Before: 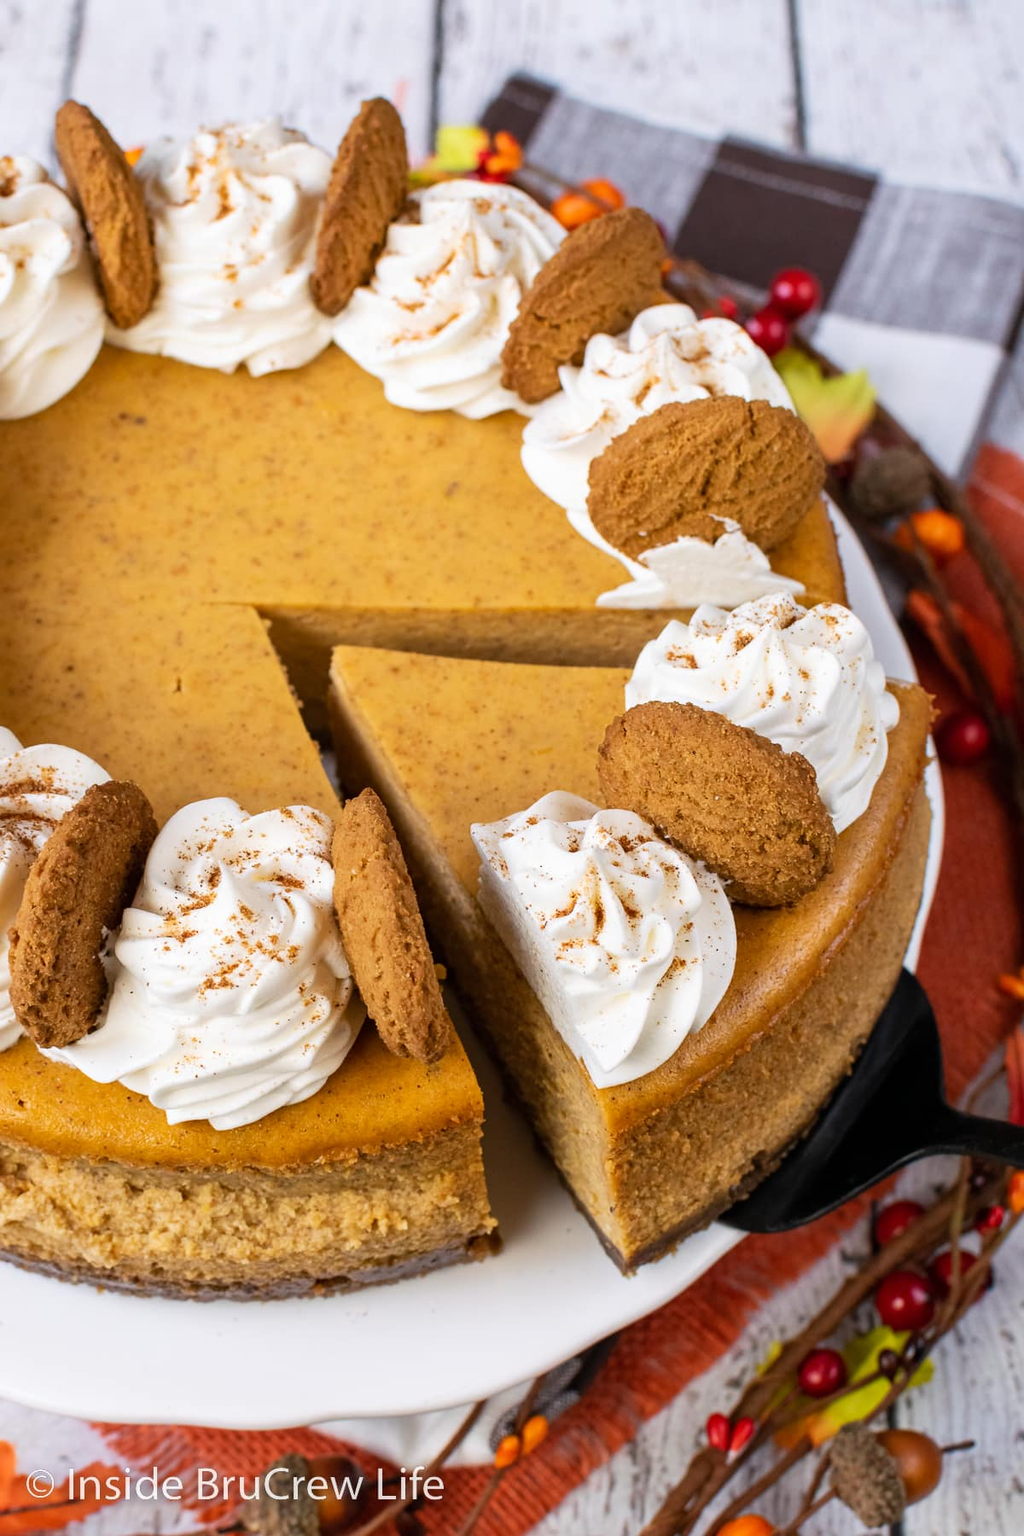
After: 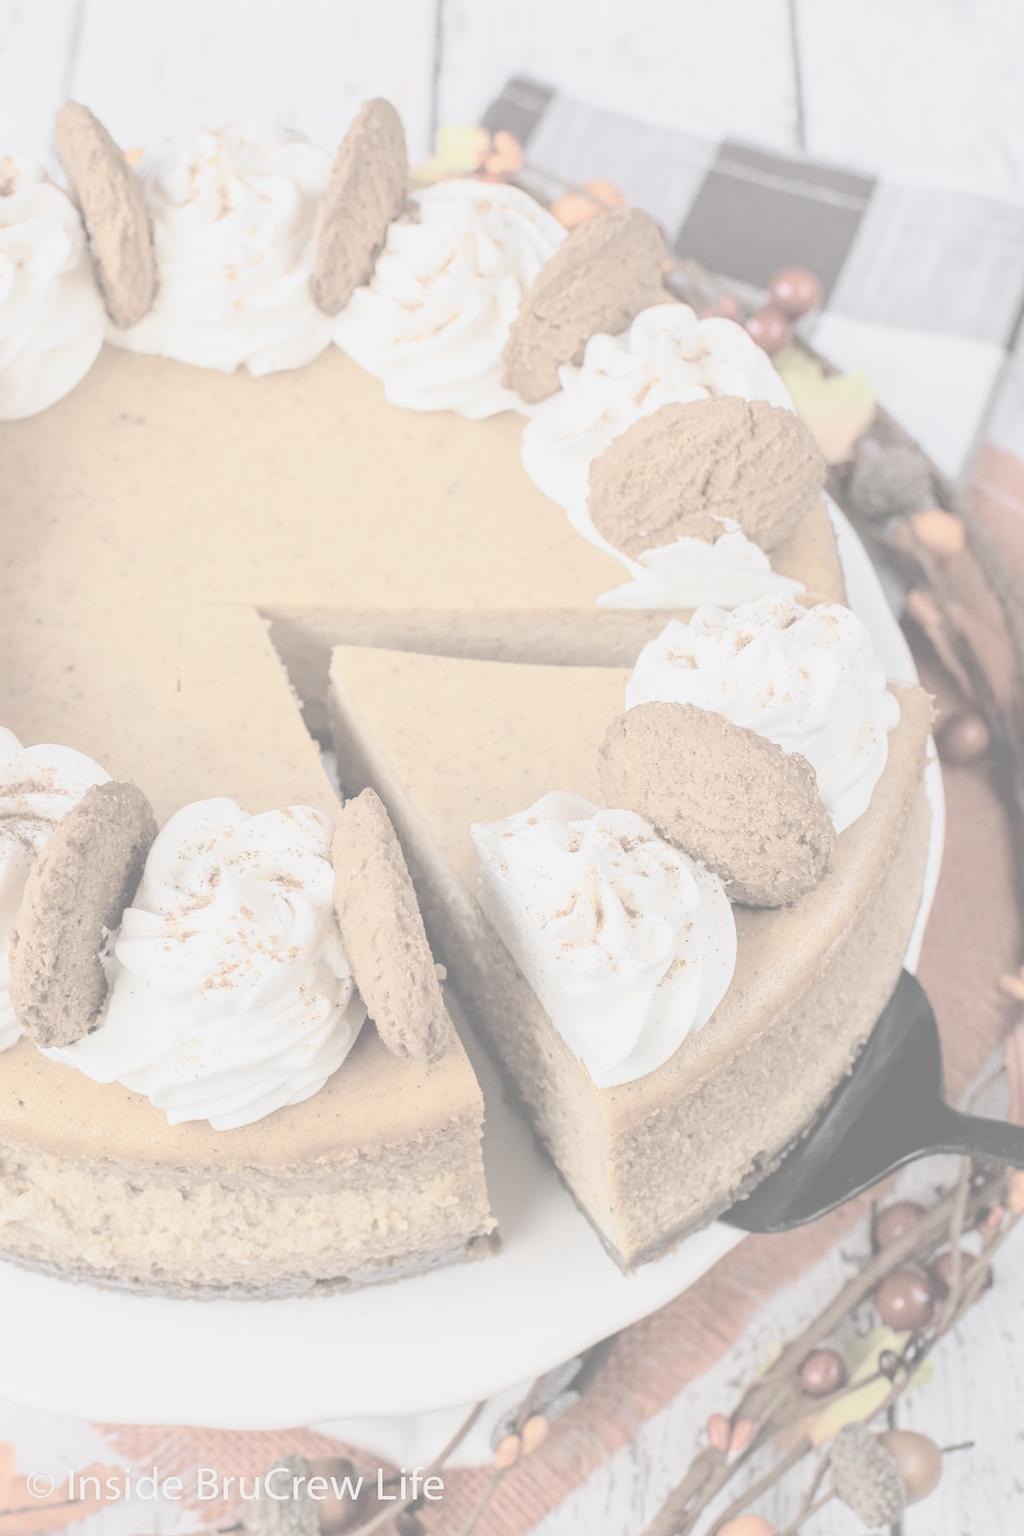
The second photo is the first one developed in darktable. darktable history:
contrast brightness saturation: contrast -0.321, brightness 0.747, saturation -0.799
tone curve: curves: ch0 [(0, 0) (0.003, 0.117) (0.011, 0.118) (0.025, 0.123) (0.044, 0.13) (0.069, 0.137) (0.1, 0.149) (0.136, 0.157) (0.177, 0.184) (0.224, 0.217) (0.277, 0.257) (0.335, 0.324) (0.399, 0.406) (0.468, 0.511) (0.543, 0.609) (0.623, 0.712) (0.709, 0.8) (0.801, 0.877) (0.898, 0.938) (1, 1)], color space Lab, independent channels, preserve colors none
